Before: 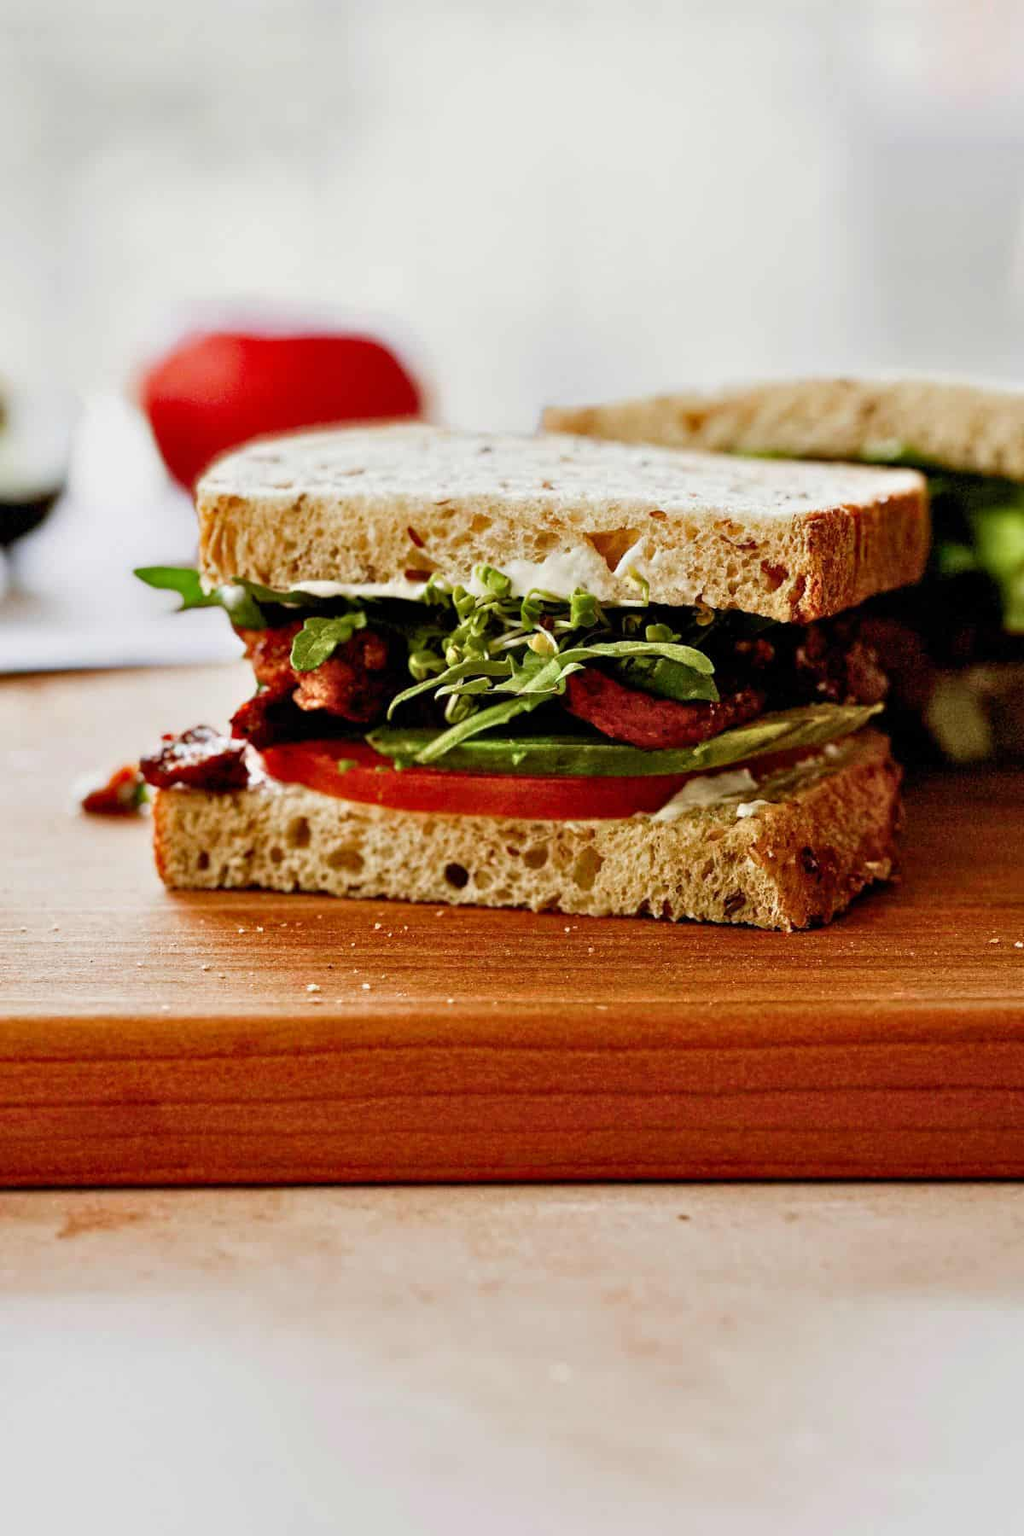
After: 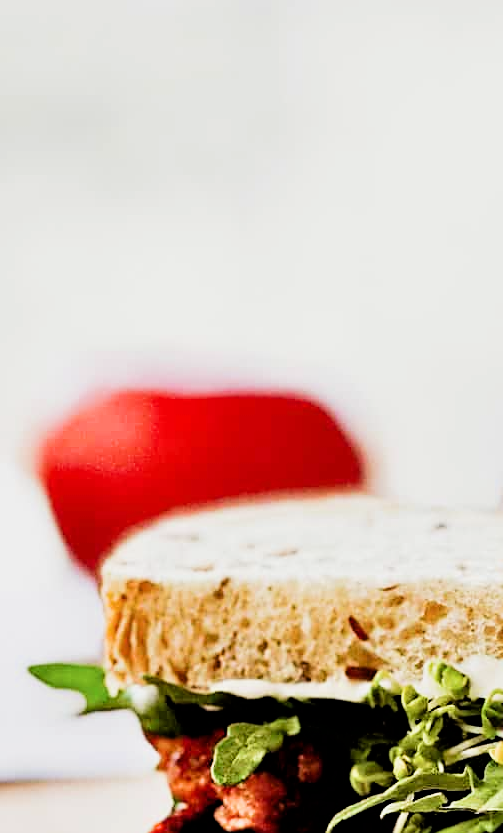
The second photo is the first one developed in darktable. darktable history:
crop and rotate: left 10.817%, top 0.062%, right 47.194%, bottom 53.626%
filmic rgb: black relative exposure -5 EV, hardness 2.88, contrast 1.4, highlights saturation mix -20%
exposure: black level correction 0.001, exposure 0.5 EV, compensate exposure bias true, compensate highlight preservation false
sharpen: on, module defaults
